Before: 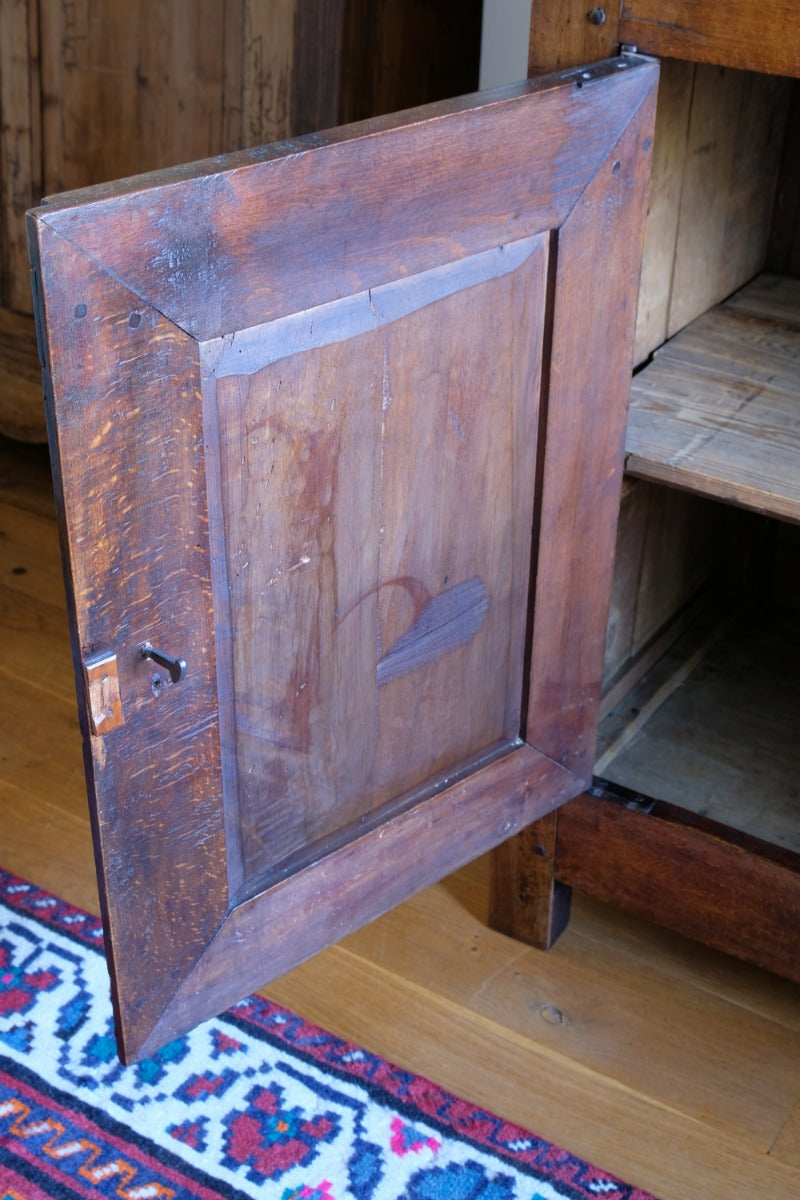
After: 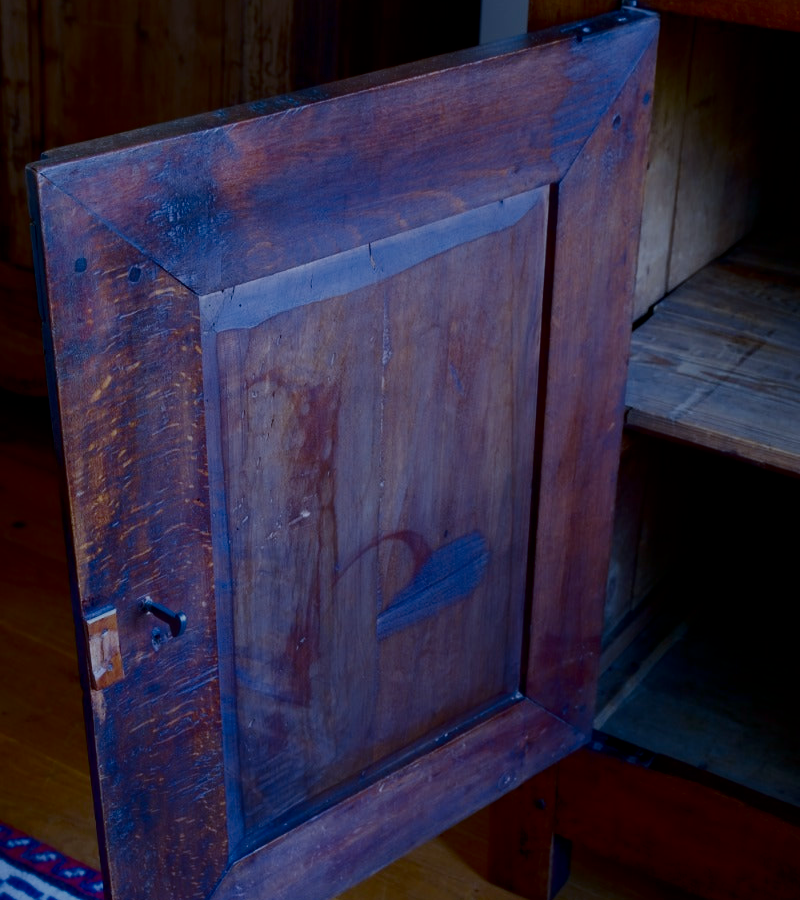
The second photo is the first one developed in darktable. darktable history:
white balance: red 0.926, green 1.003, blue 1.133
contrast brightness saturation: contrast 0.09, brightness -0.59, saturation 0.17
filmic rgb: black relative exposure -7.65 EV, white relative exposure 4.56 EV, hardness 3.61
crop: top 3.857%, bottom 21.132%
